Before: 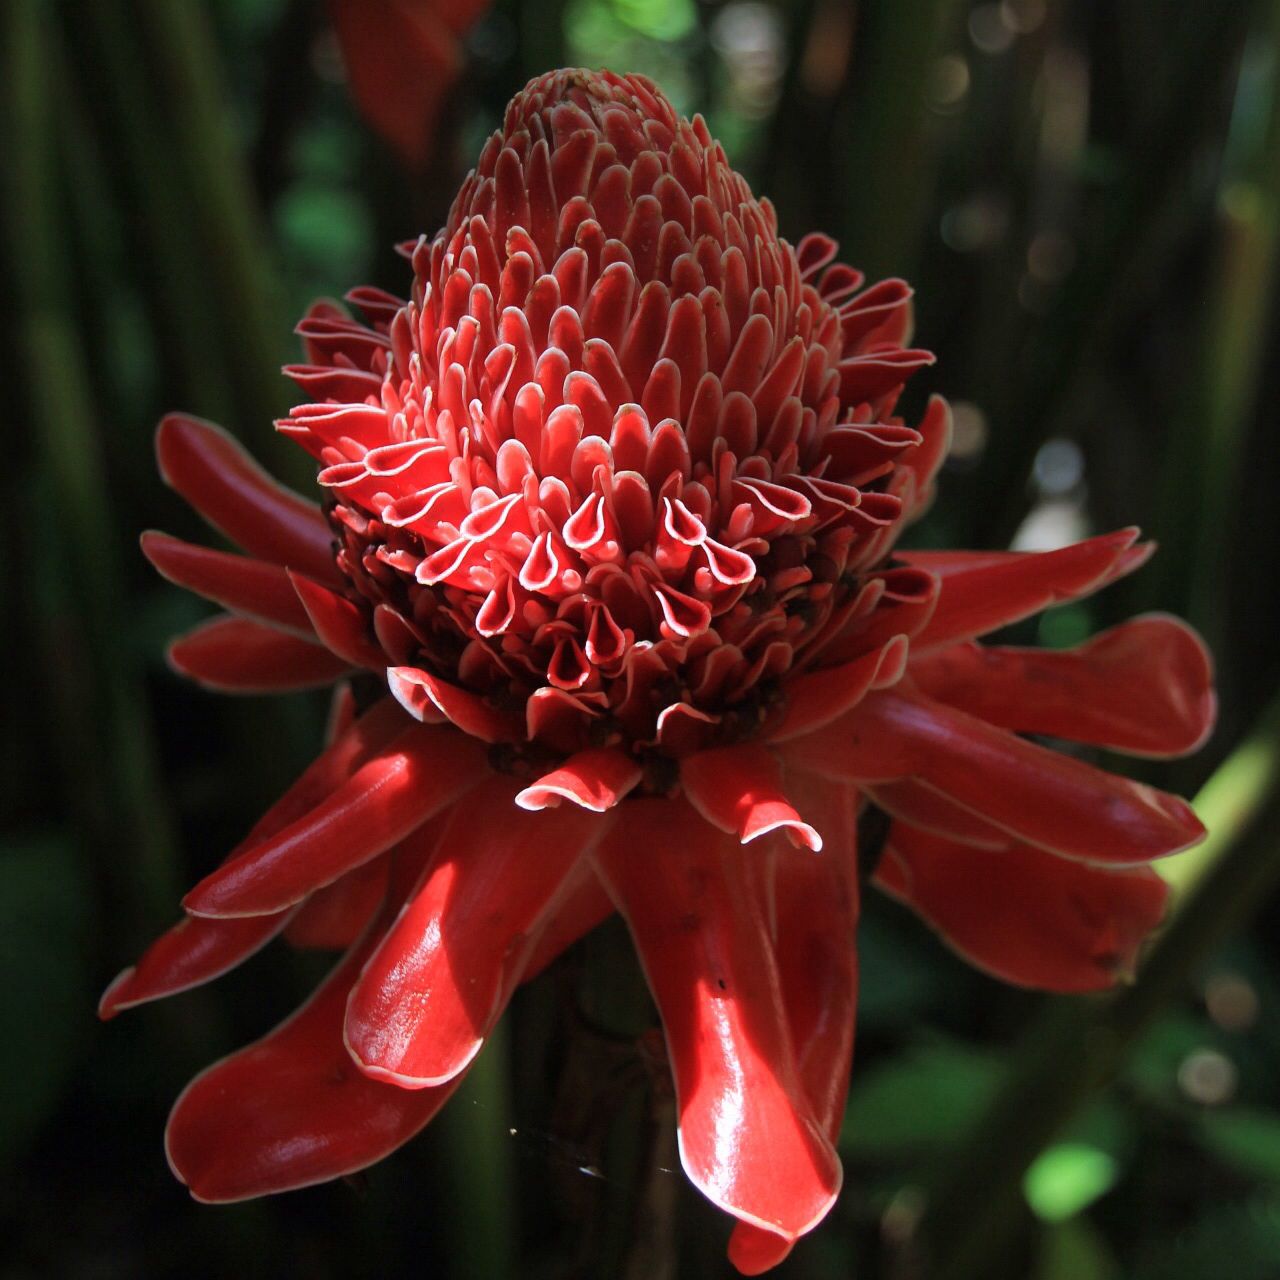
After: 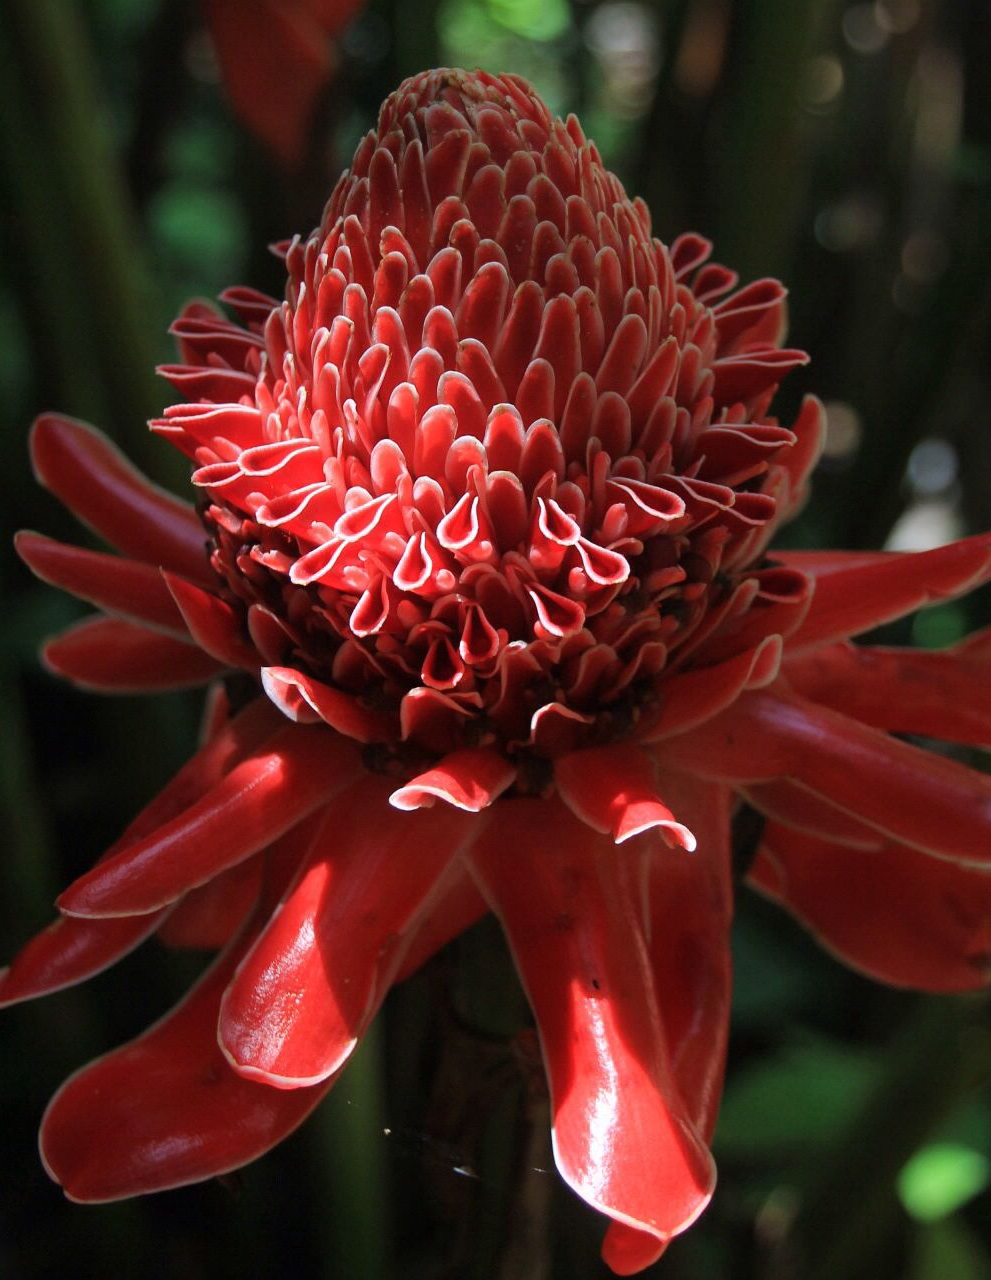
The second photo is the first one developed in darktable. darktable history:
crop: left 9.864%, right 12.643%
